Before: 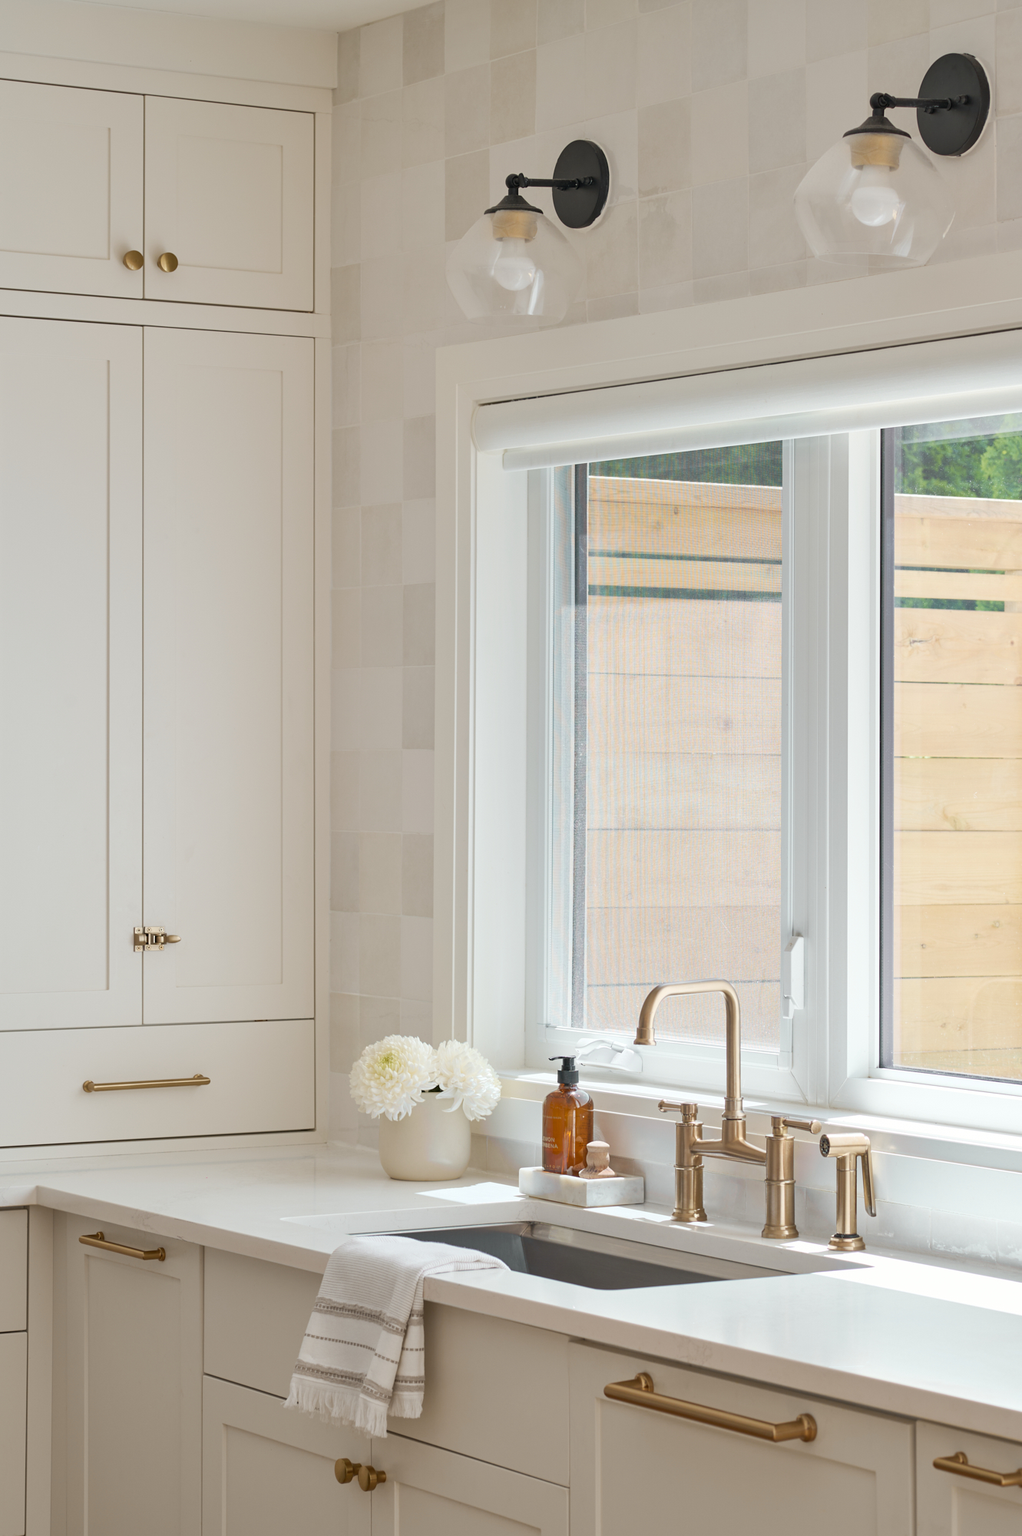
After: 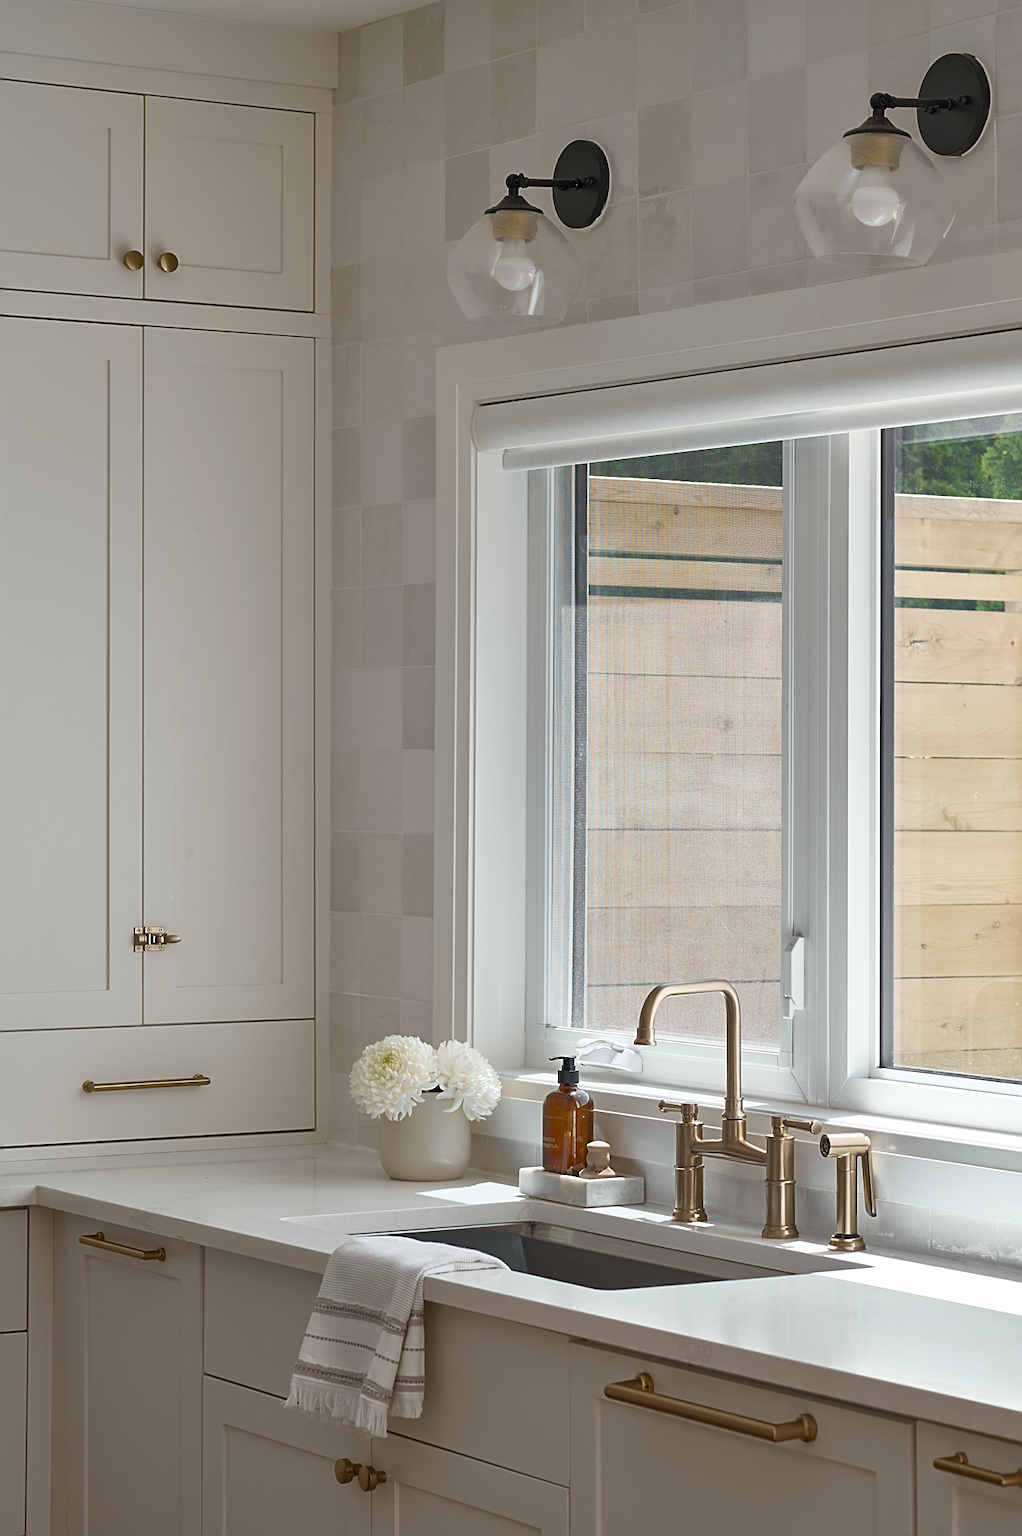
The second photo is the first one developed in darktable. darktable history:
sharpen: on, module defaults
rgb curve: curves: ch0 [(0, 0) (0.415, 0.237) (1, 1)]
